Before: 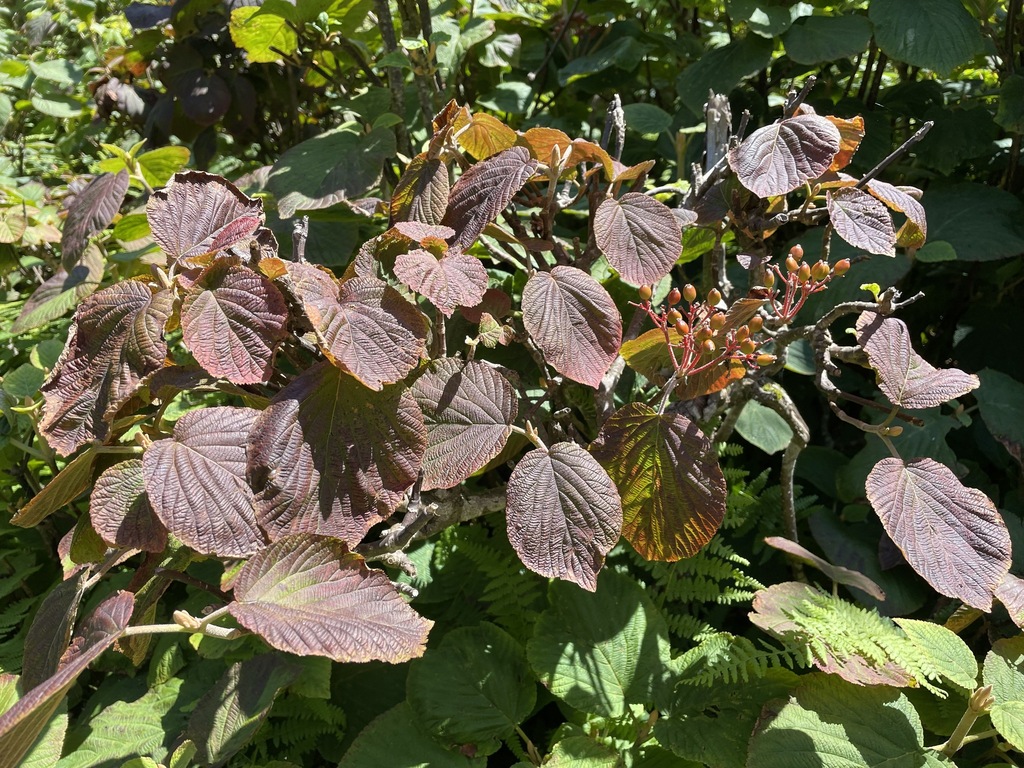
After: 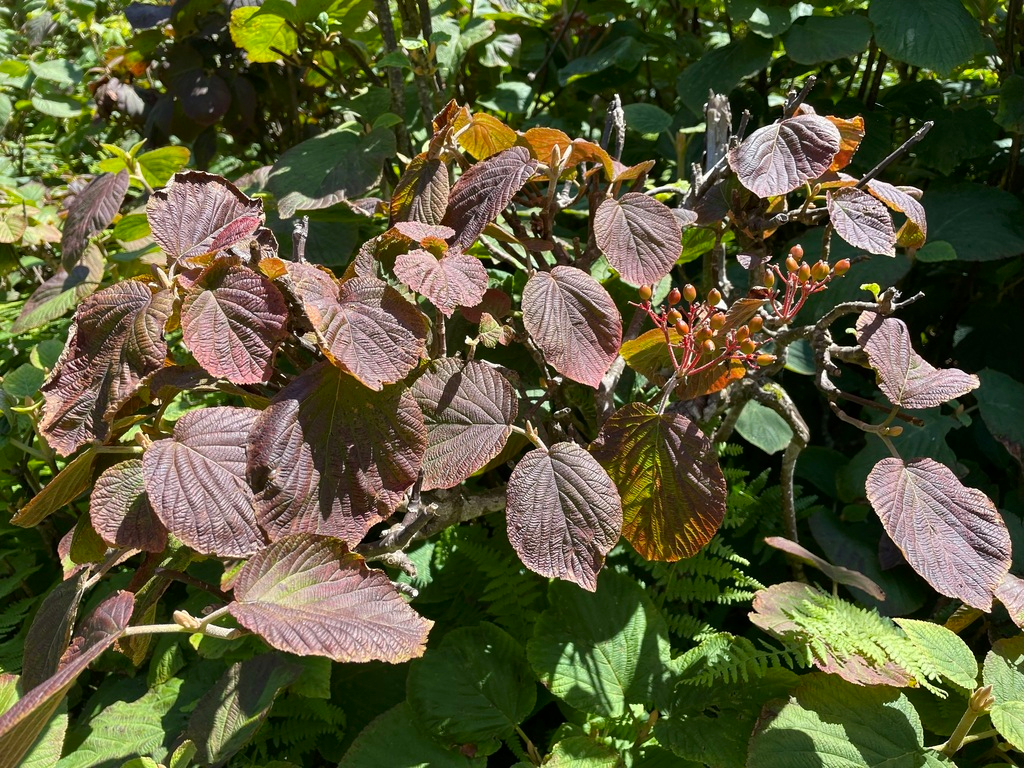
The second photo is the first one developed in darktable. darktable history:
contrast brightness saturation: contrast 0.031, brightness -0.041
local contrast: mode bilateral grid, contrast 20, coarseness 51, detail 102%, midtone range 0.2
